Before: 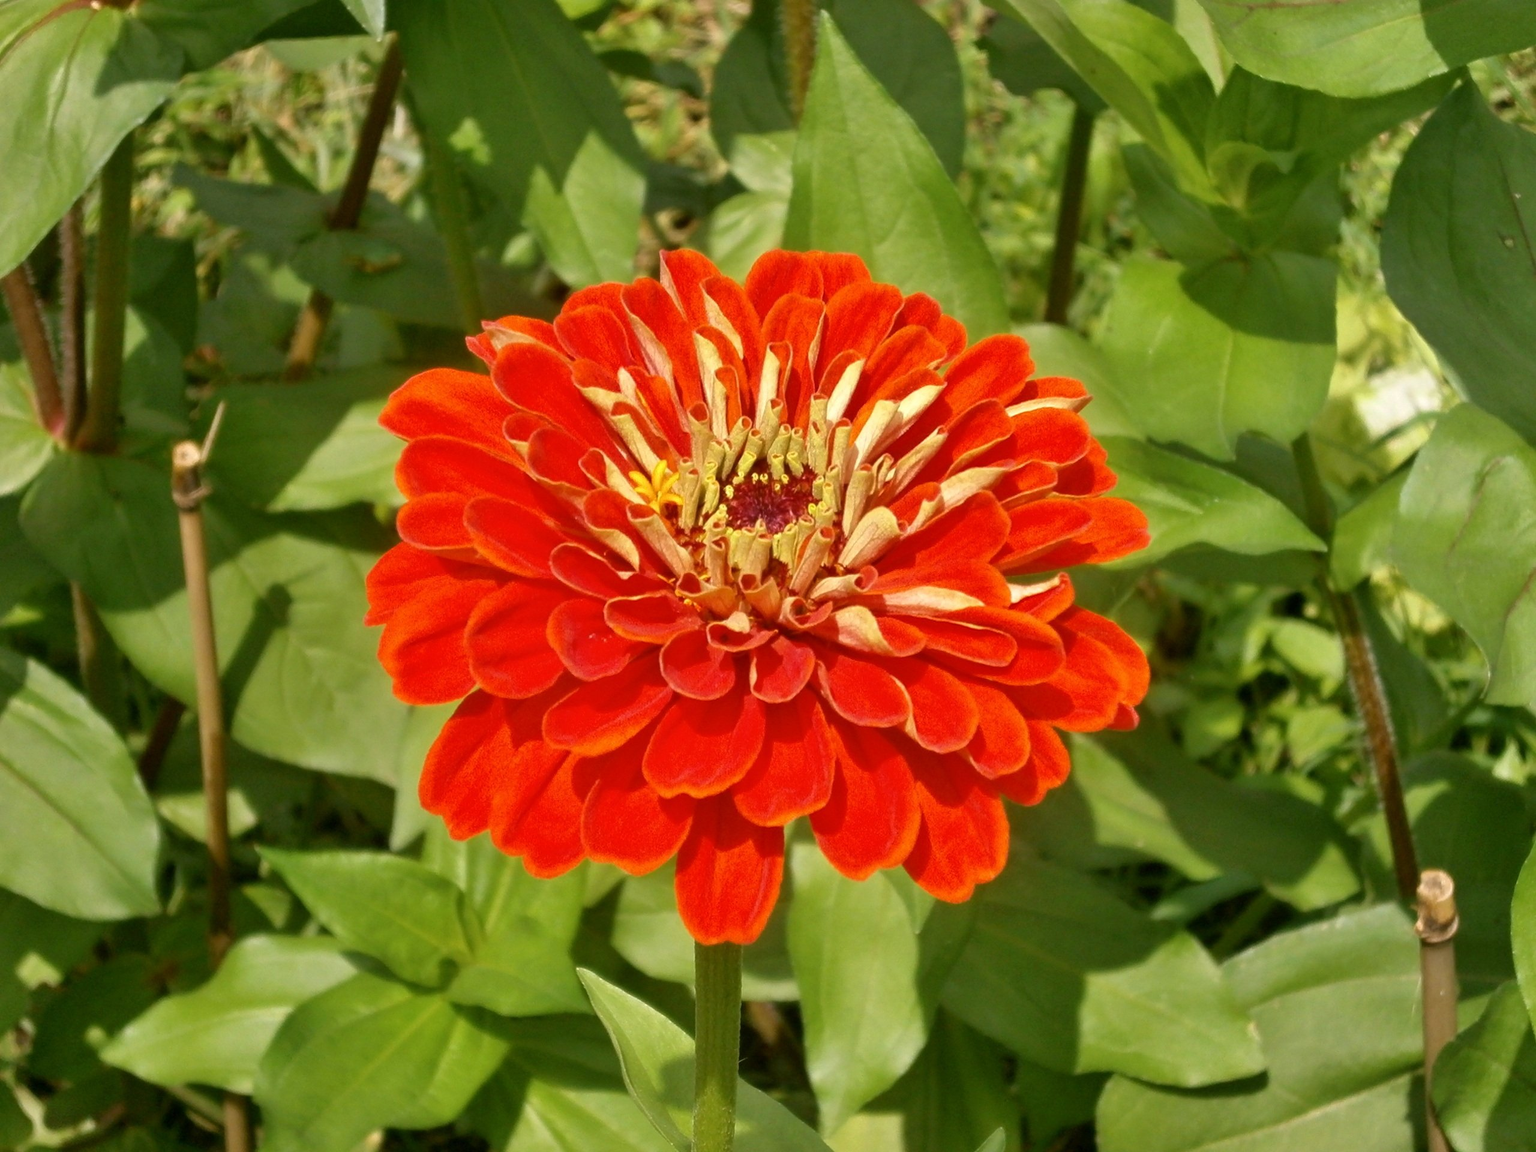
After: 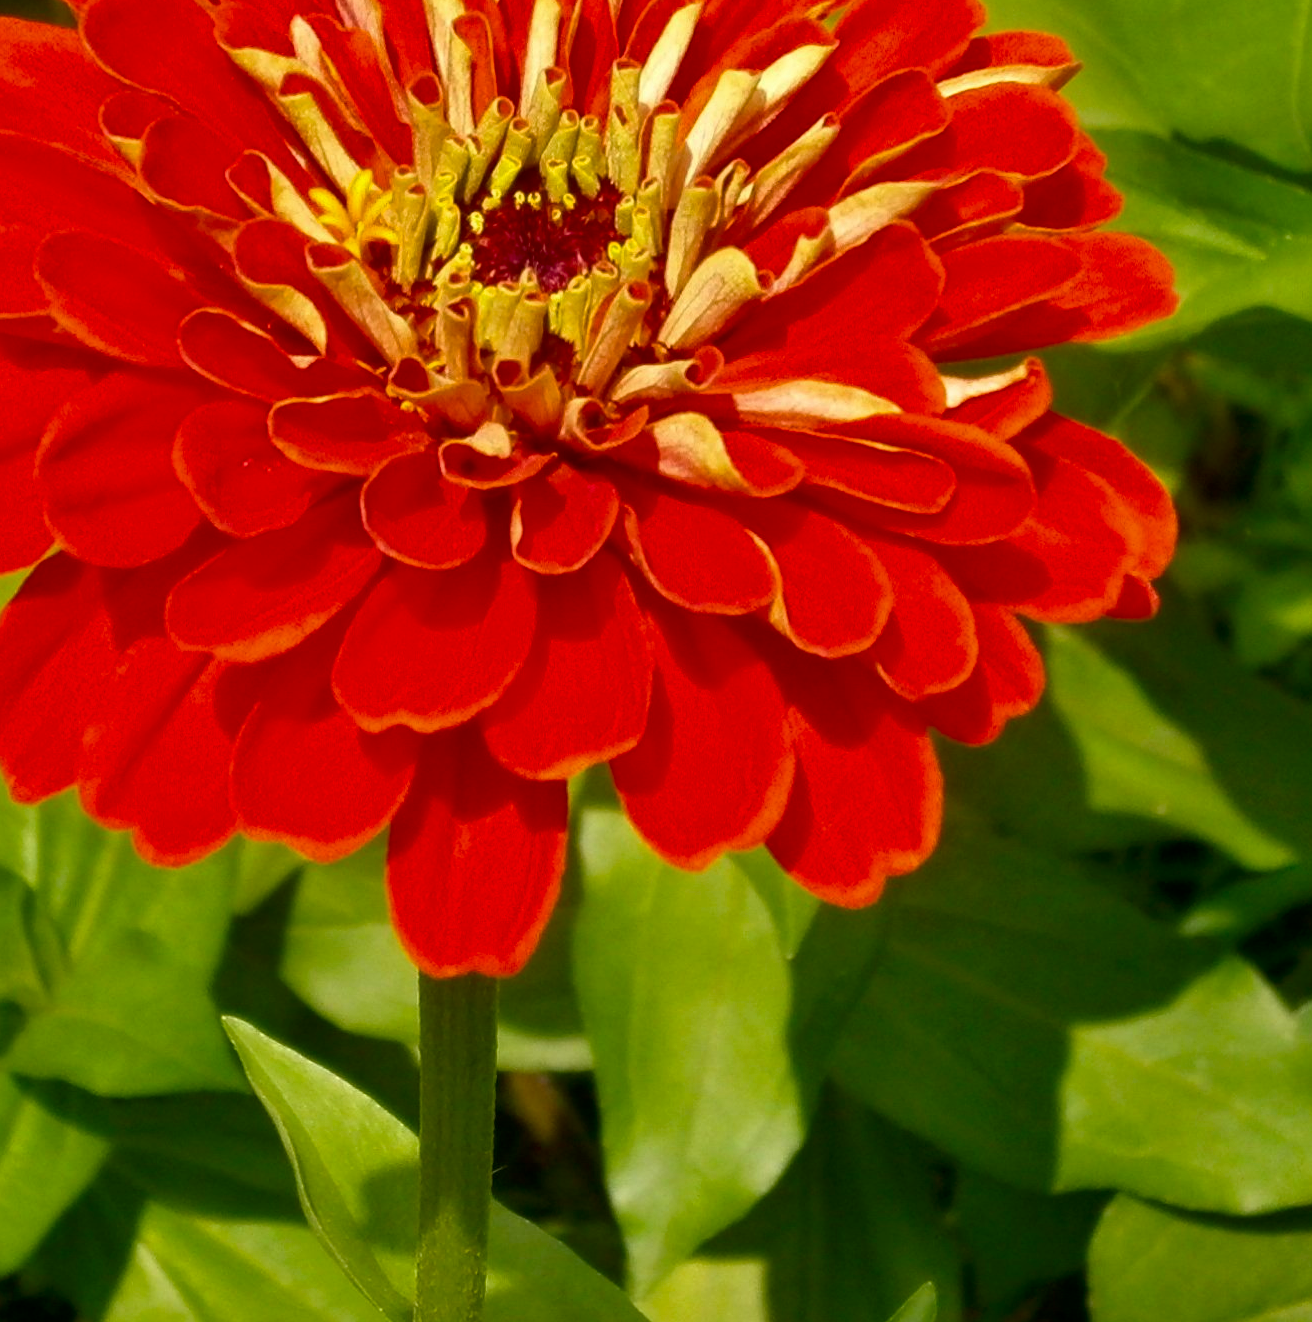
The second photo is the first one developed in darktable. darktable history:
color balance rgb: shadows lift › chroma 2.008%, shadows lift › hue 215.3°, perceptual saturation grading › global saturation 10.598%, global vibrance 20%
crop and rotate: left 28.879%, top 31.096%, right 19.861%
contrast brightness saturation: contrast 0.07, brightness -0.129, saturation 0.051
